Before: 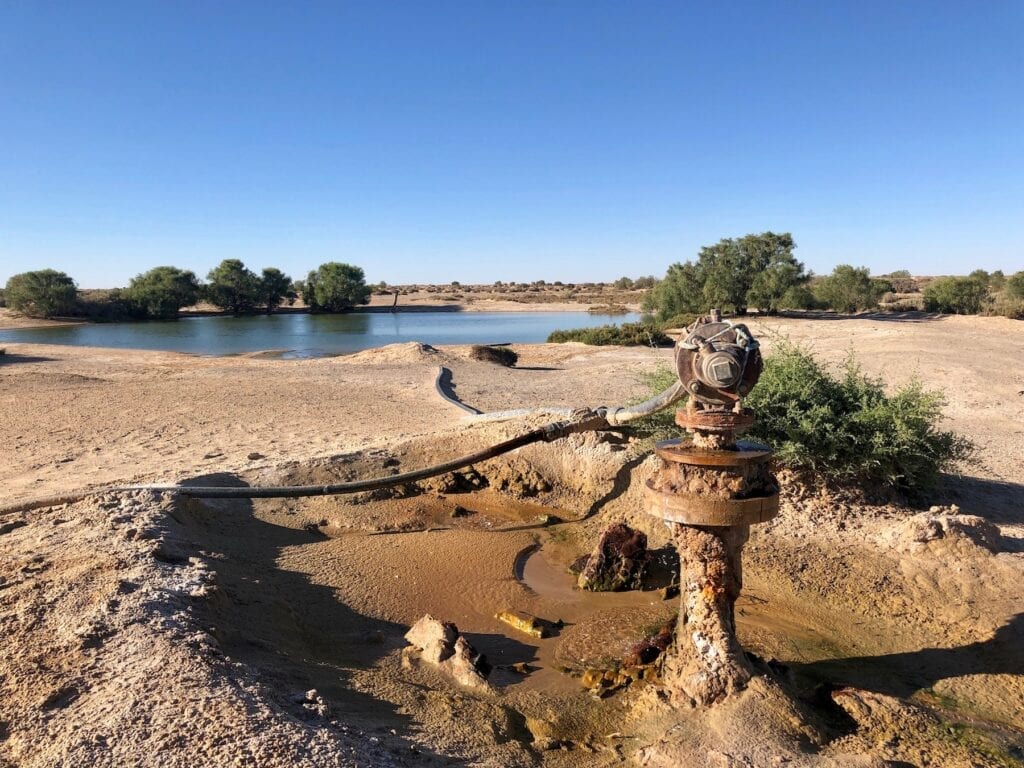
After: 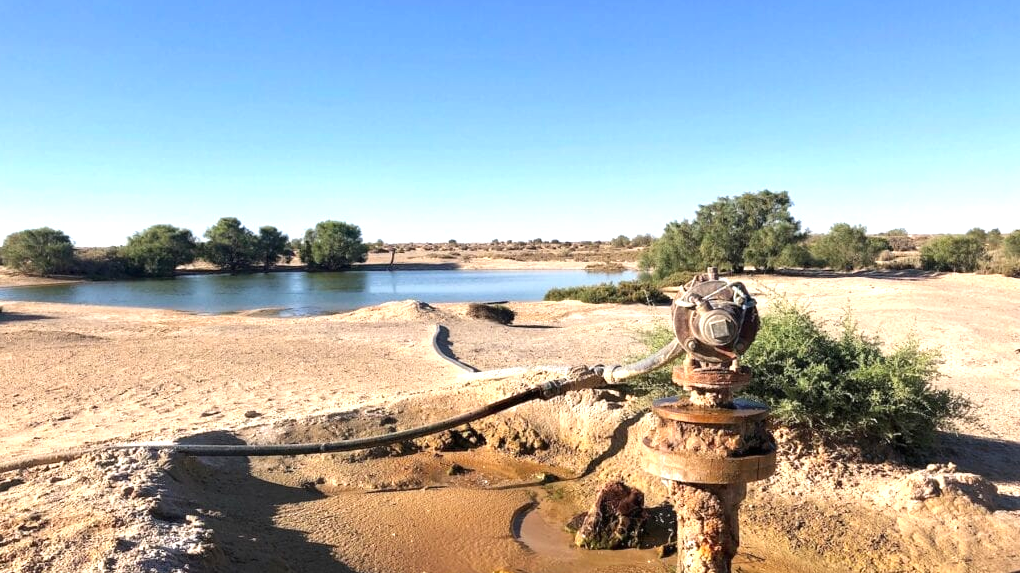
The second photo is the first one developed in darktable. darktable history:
crop: left 0.387%, top 5.469%, bottom 19.809%
exposure: black level correction 0, exposure 0.7 EV, compensate highlight preservation false
